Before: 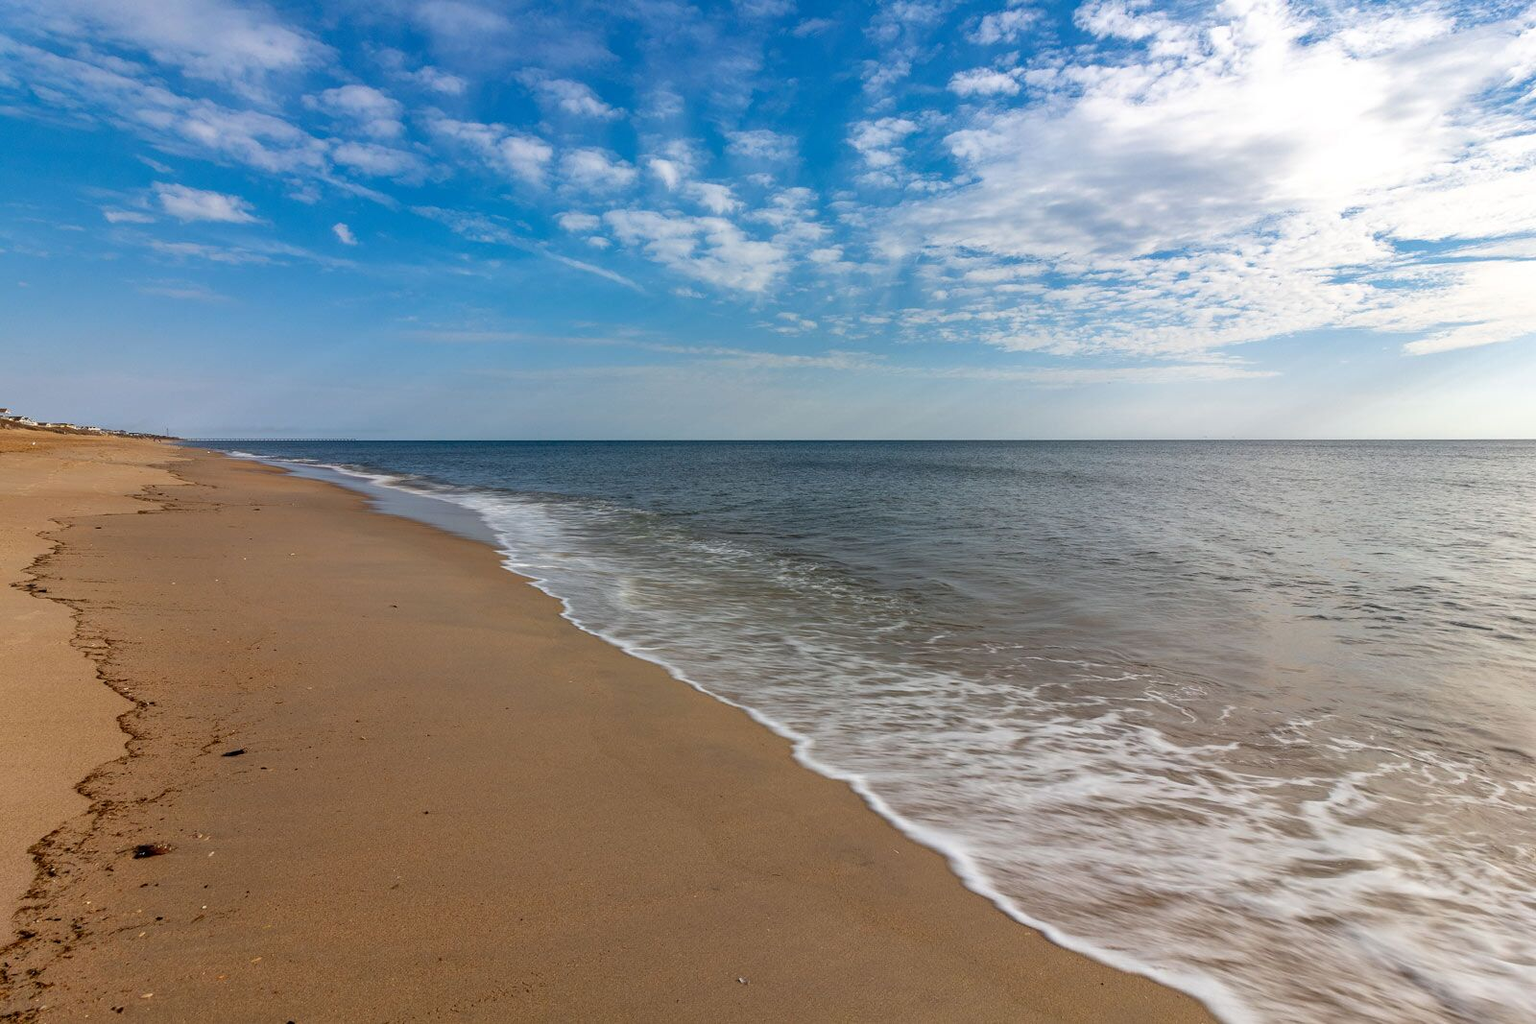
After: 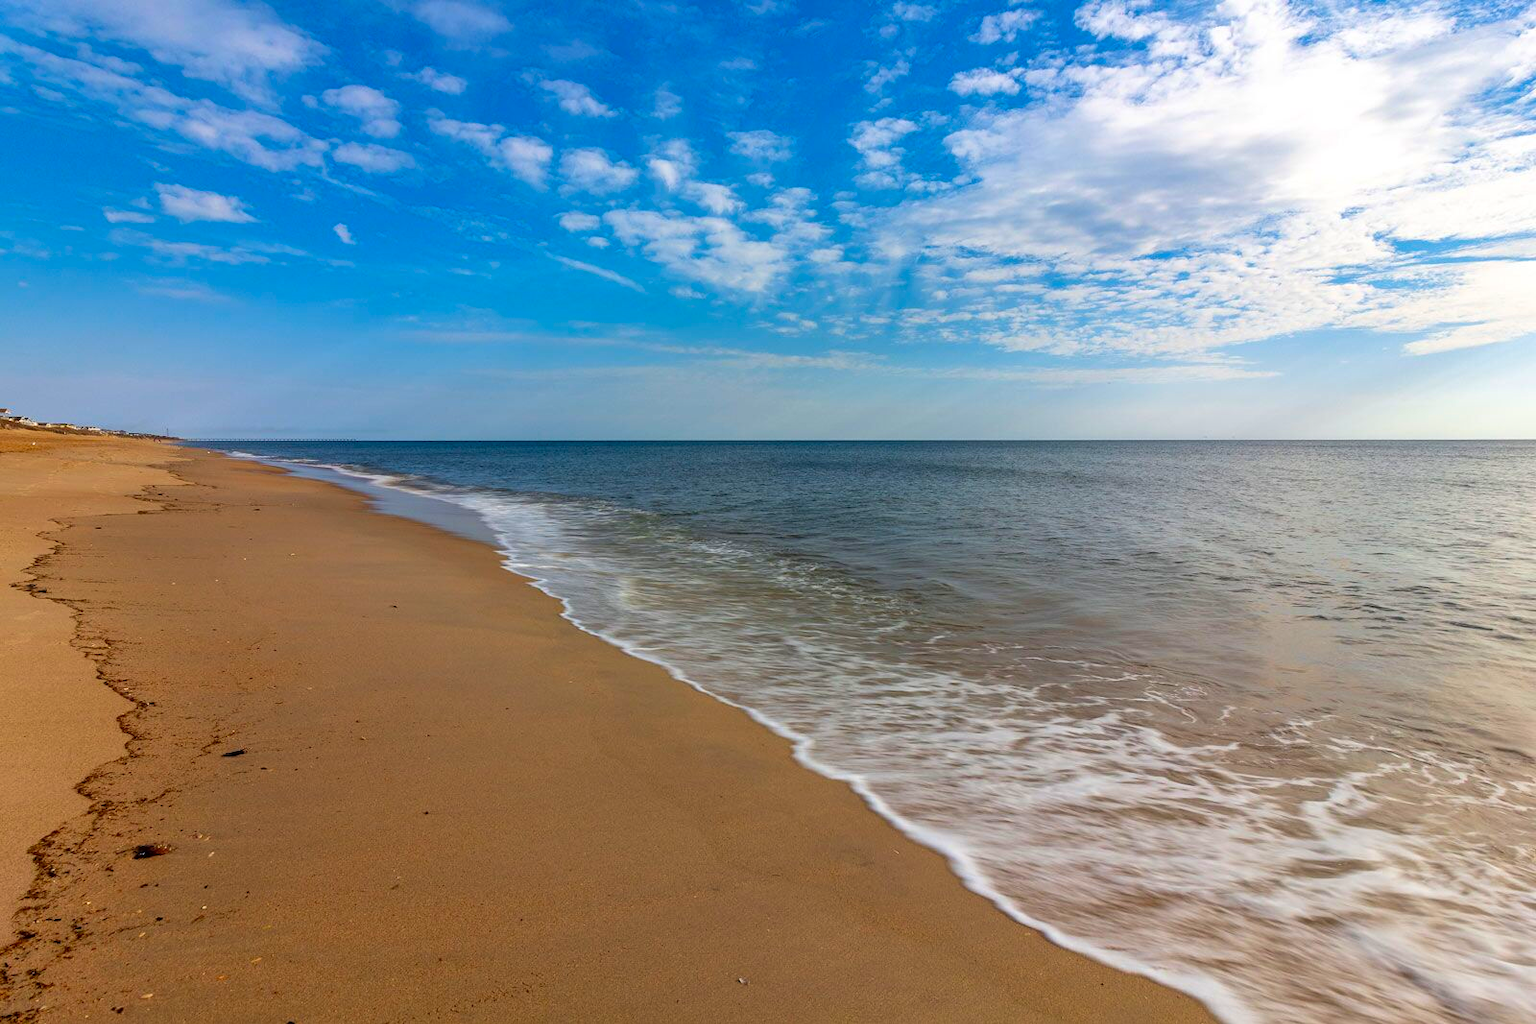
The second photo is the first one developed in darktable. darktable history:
velvia: strength 15%
color correction: saturation 1.34
